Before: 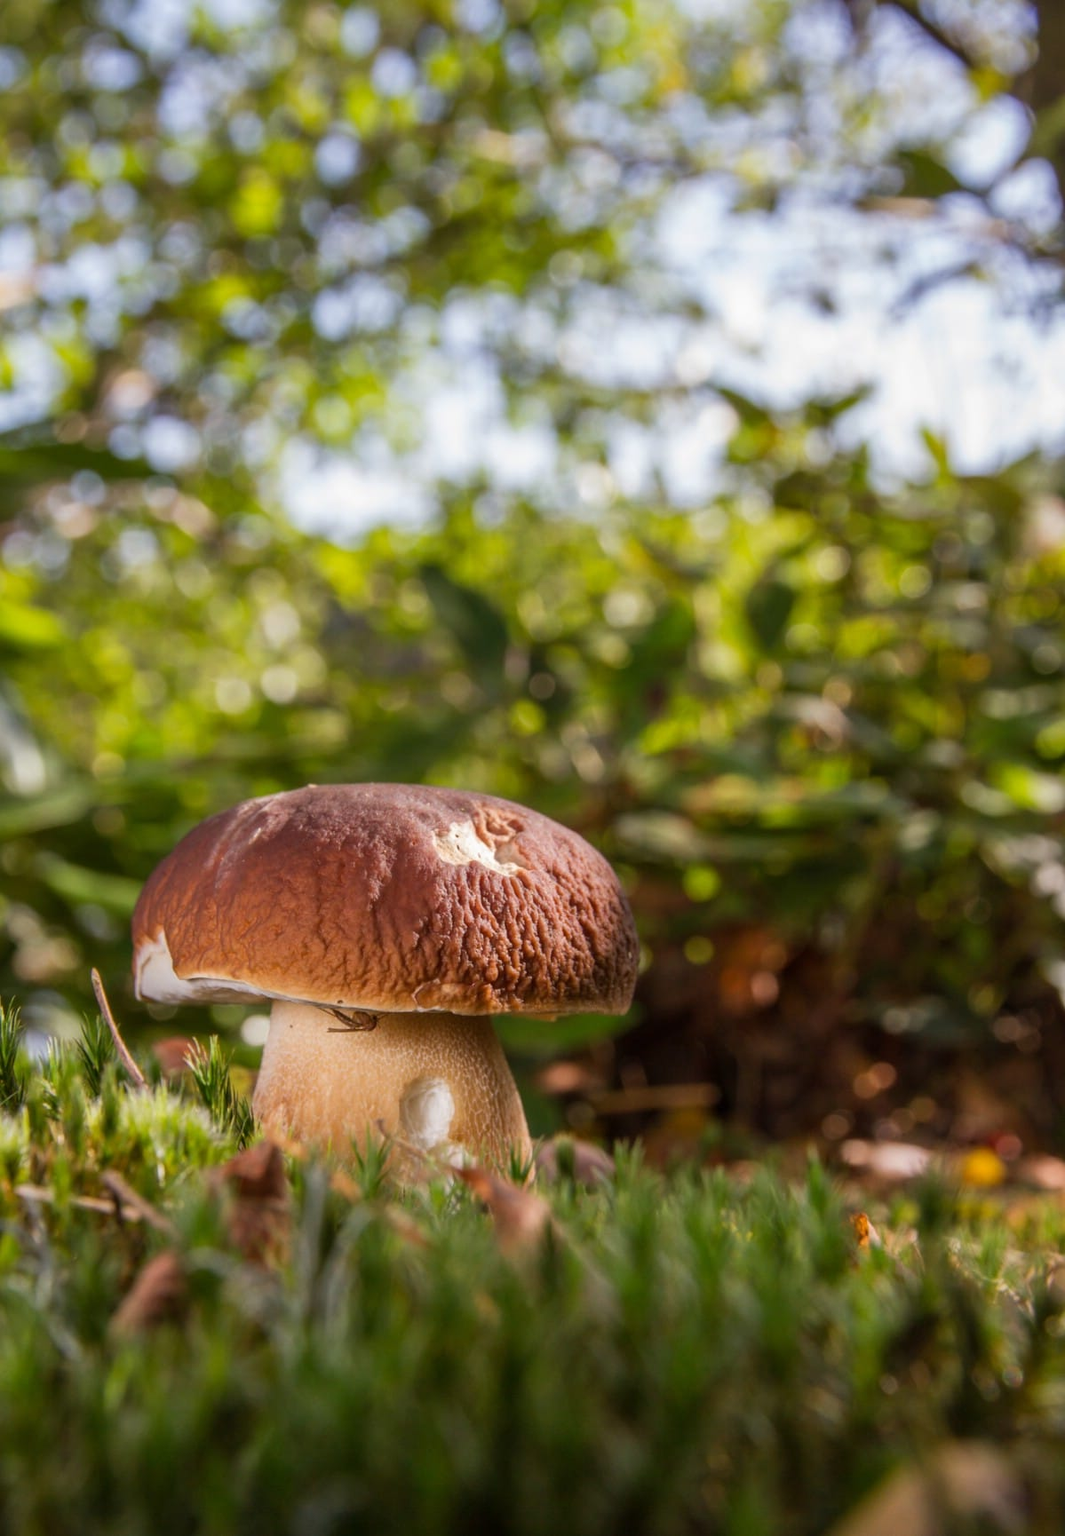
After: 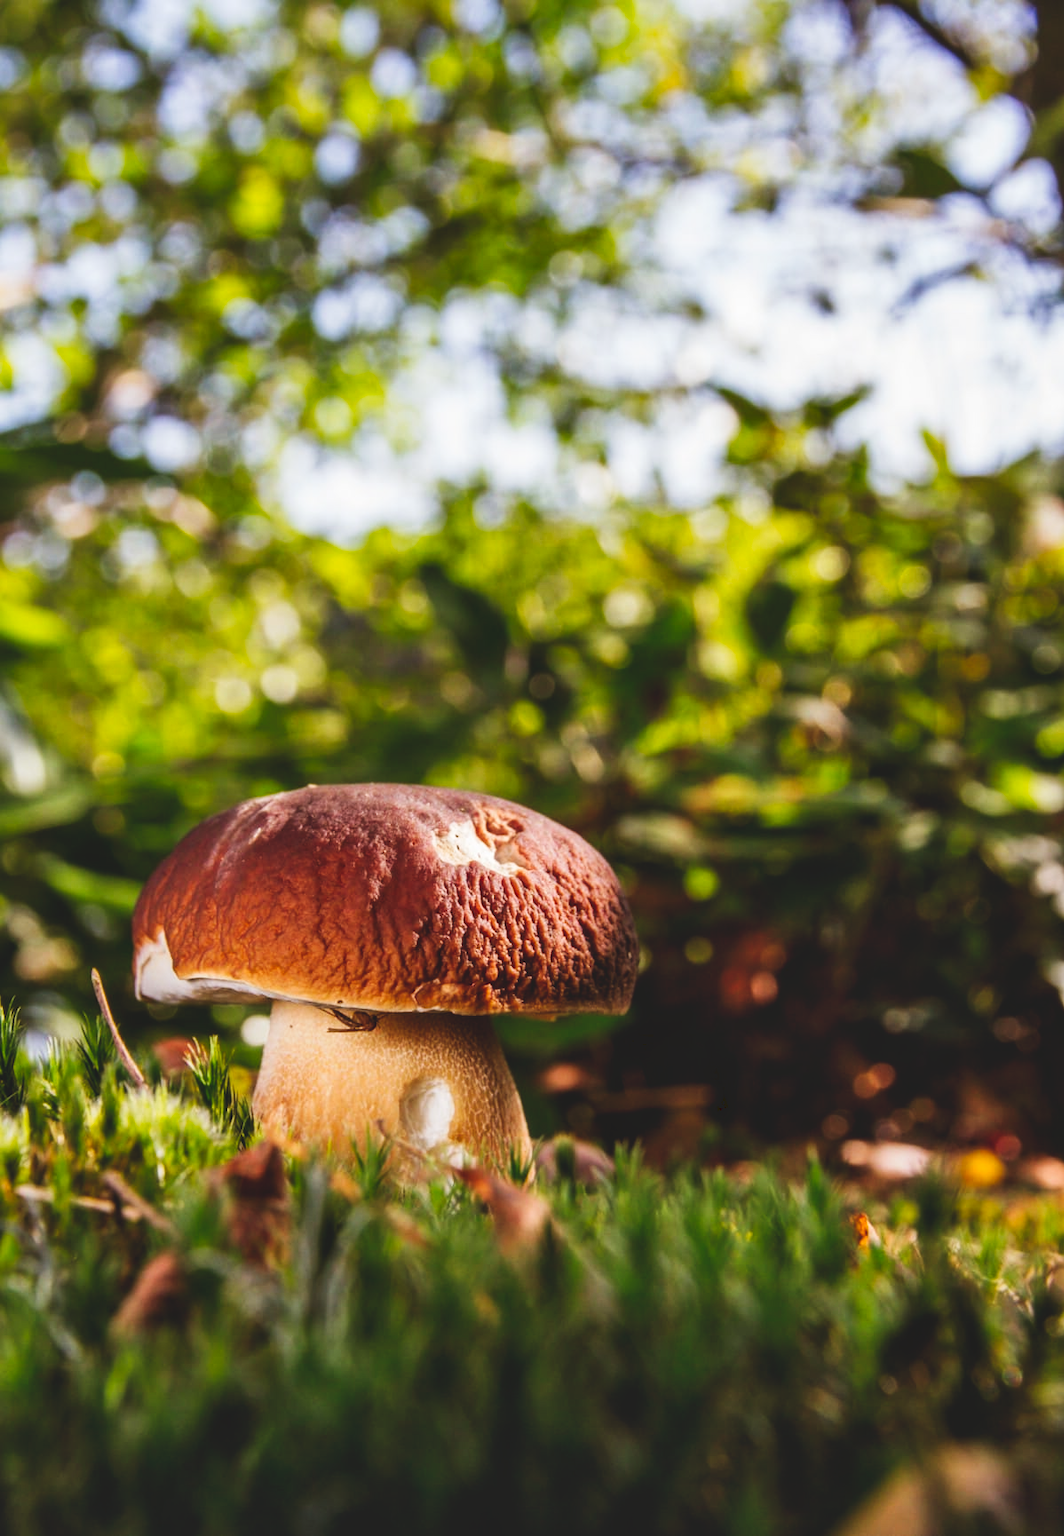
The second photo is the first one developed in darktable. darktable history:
tone curve: curves: ch0 [(0, 0) (0.003, 0.103) (0.011, 0.103) (0.025, 0.105) (0.044, 0.108) (0.069, 0.108) (0.1, 0.111) (0.136, 0.121) (0.177, 0.145) (0.224, 0.174) (0.277, 0.223) (0.335, 0.289) (0.399, 0.374) (0.468, 0.47) (0.543, 0.579) (0.623, 0.687) (0.709, 0.787) (0.801, 0.879) (0.898, 0.942) (1, 1)], preserve colors none
shadows and highlights: shadows 29.61, highlights -30.47, low approximation 0.01, soften with gaussian
